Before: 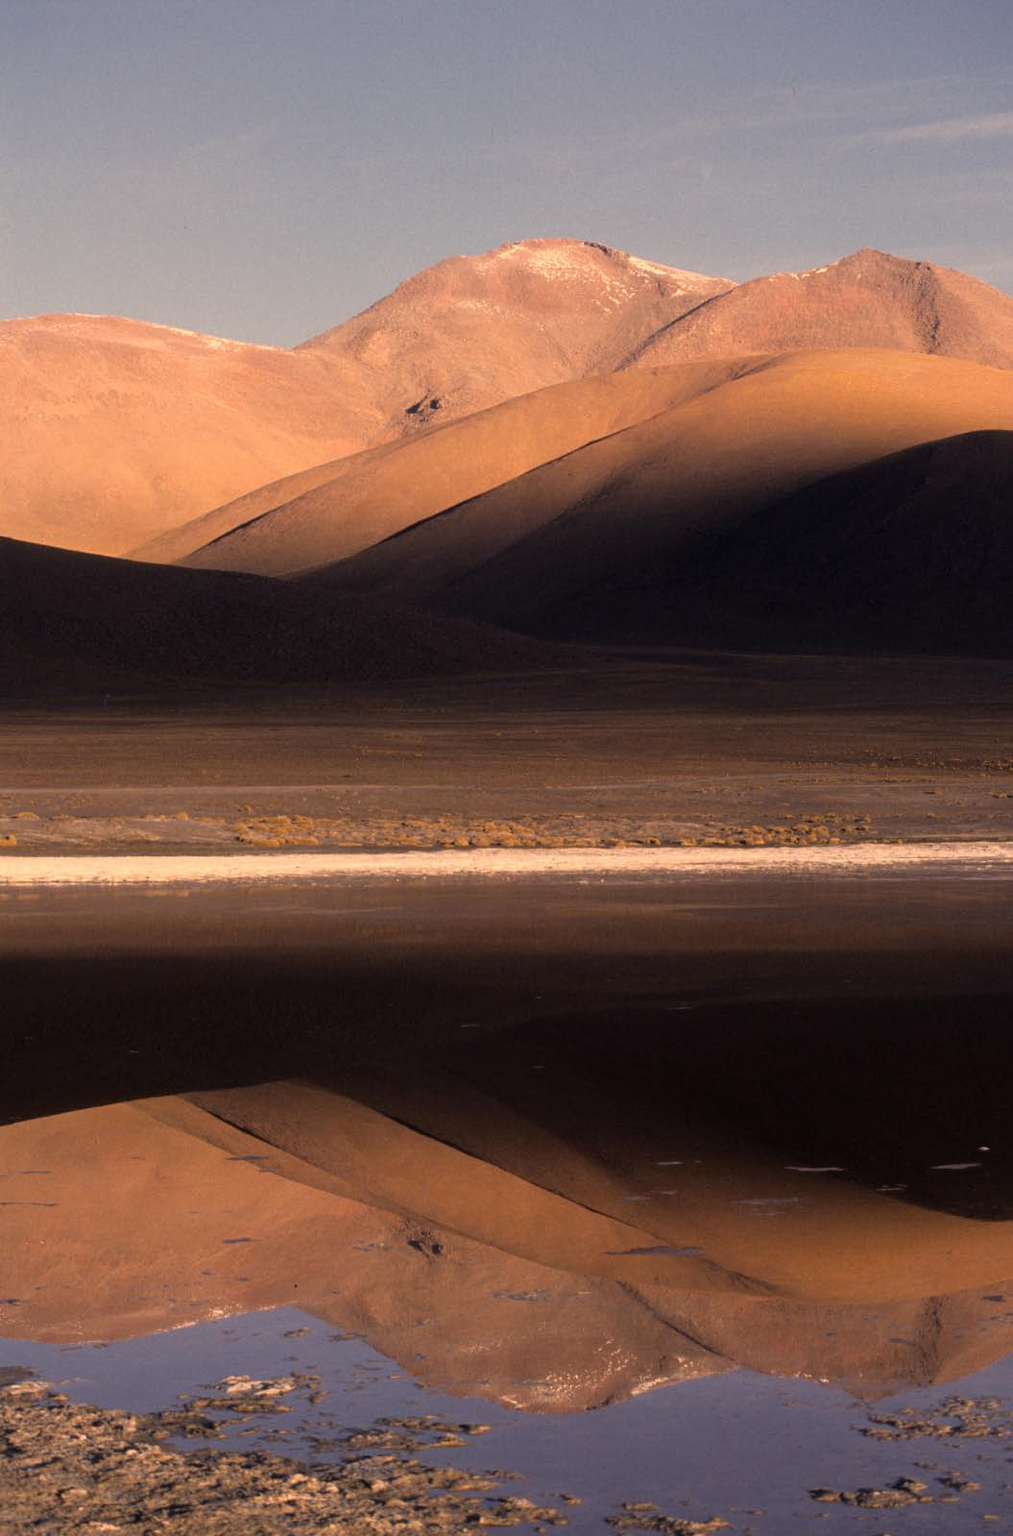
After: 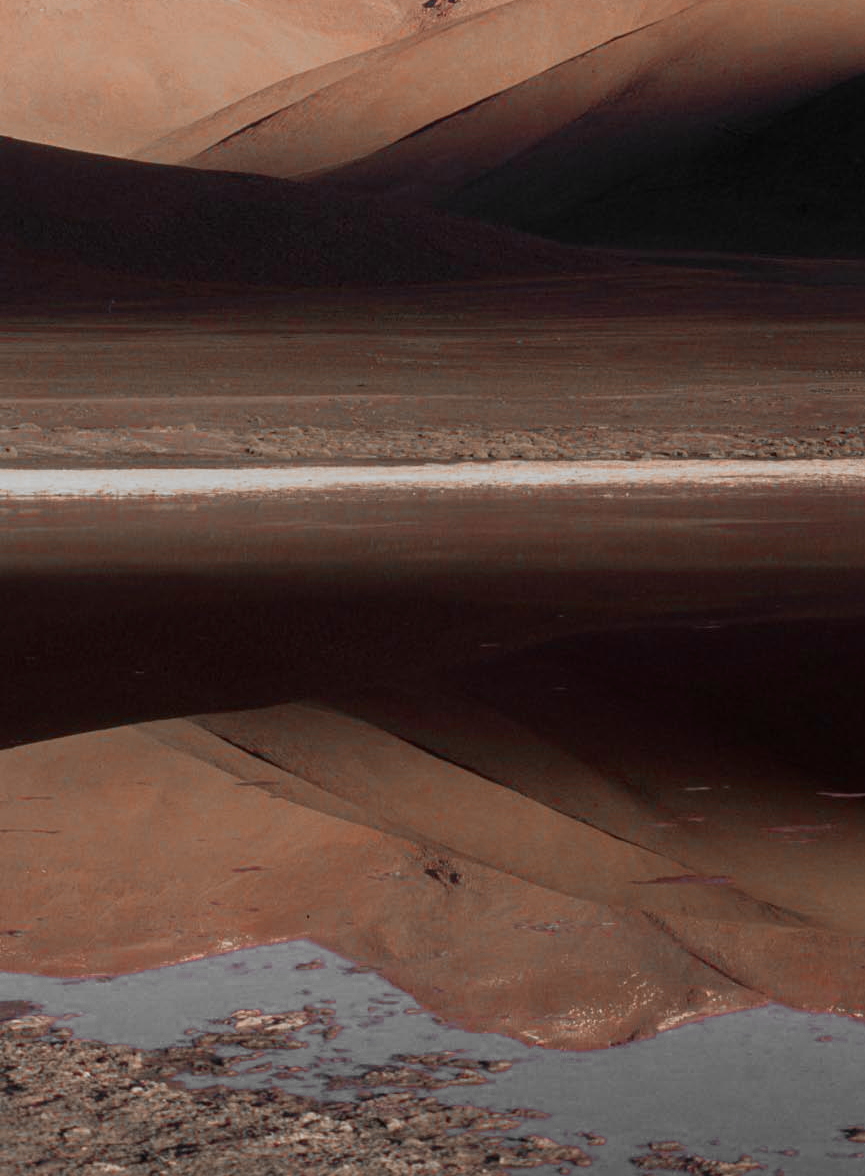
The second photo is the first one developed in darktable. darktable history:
color zones: curves: ch0 [(0, 0.352) (0.143, 0.407) (0.286, 0.386) (0.429, 0.431) (0.571, 0.829) (0.714, 0.853) (0.857, 0.833) (1, 0.352)]; ch1 [(0, 0.604) (0.072, 0.726) (0.096, 0.608) (0.205, 0.007) (0.571, -0.006) (0.839, -0.013) (0.857, -0.012) (1, 0.604)]
crop: top 26.496%, right 17.969%
